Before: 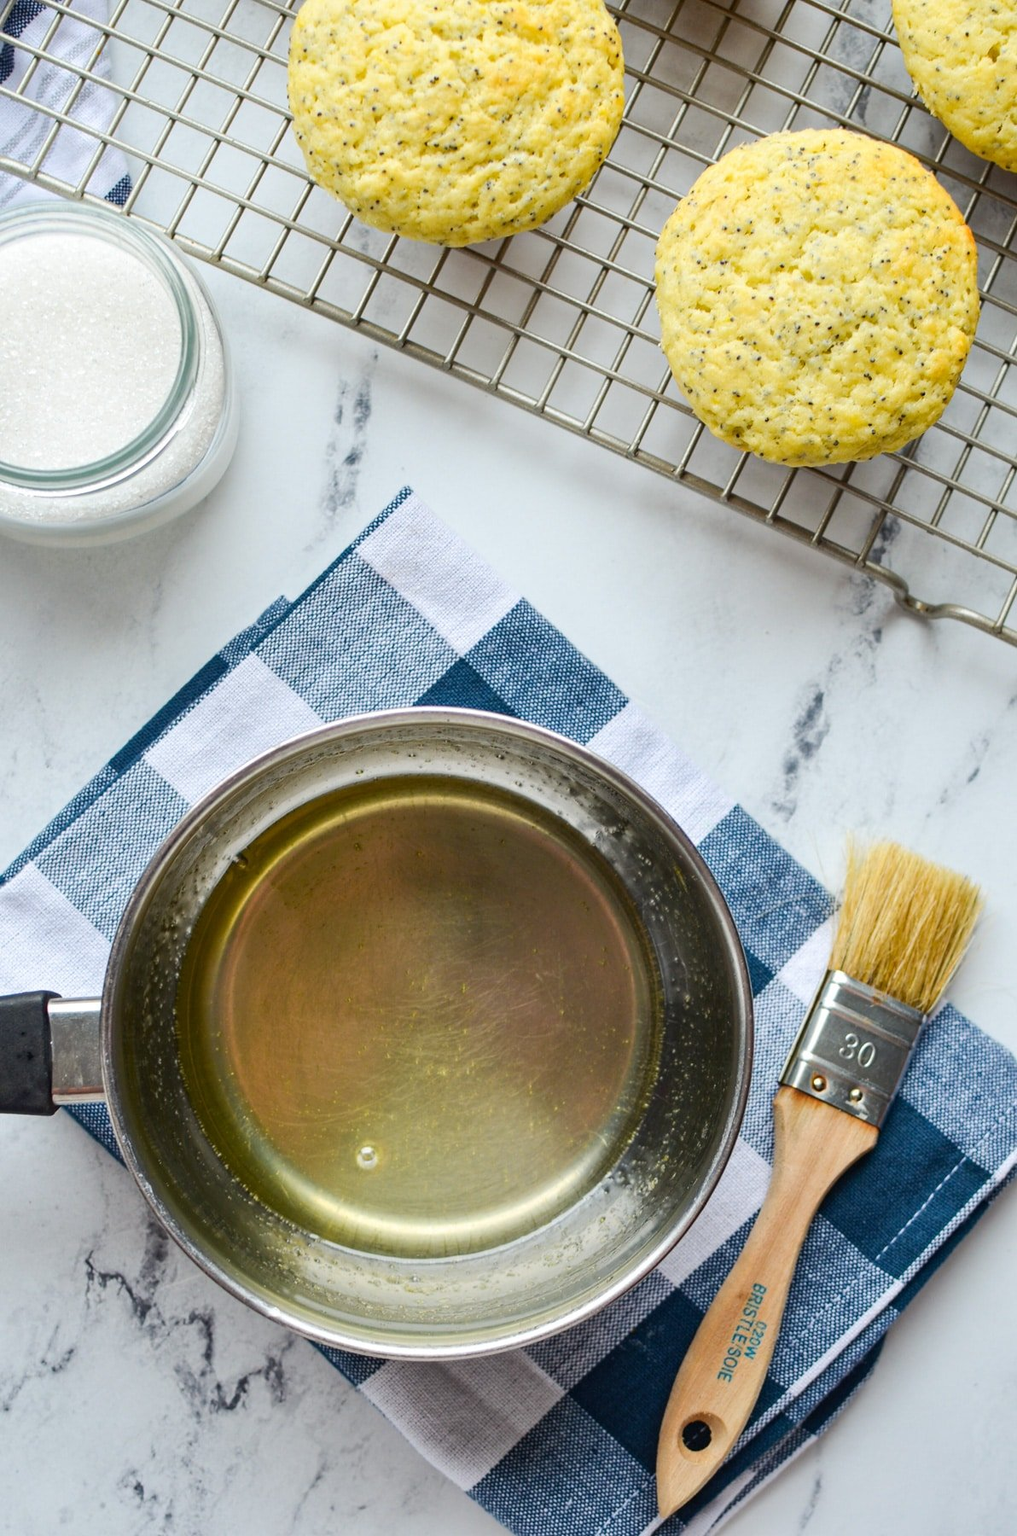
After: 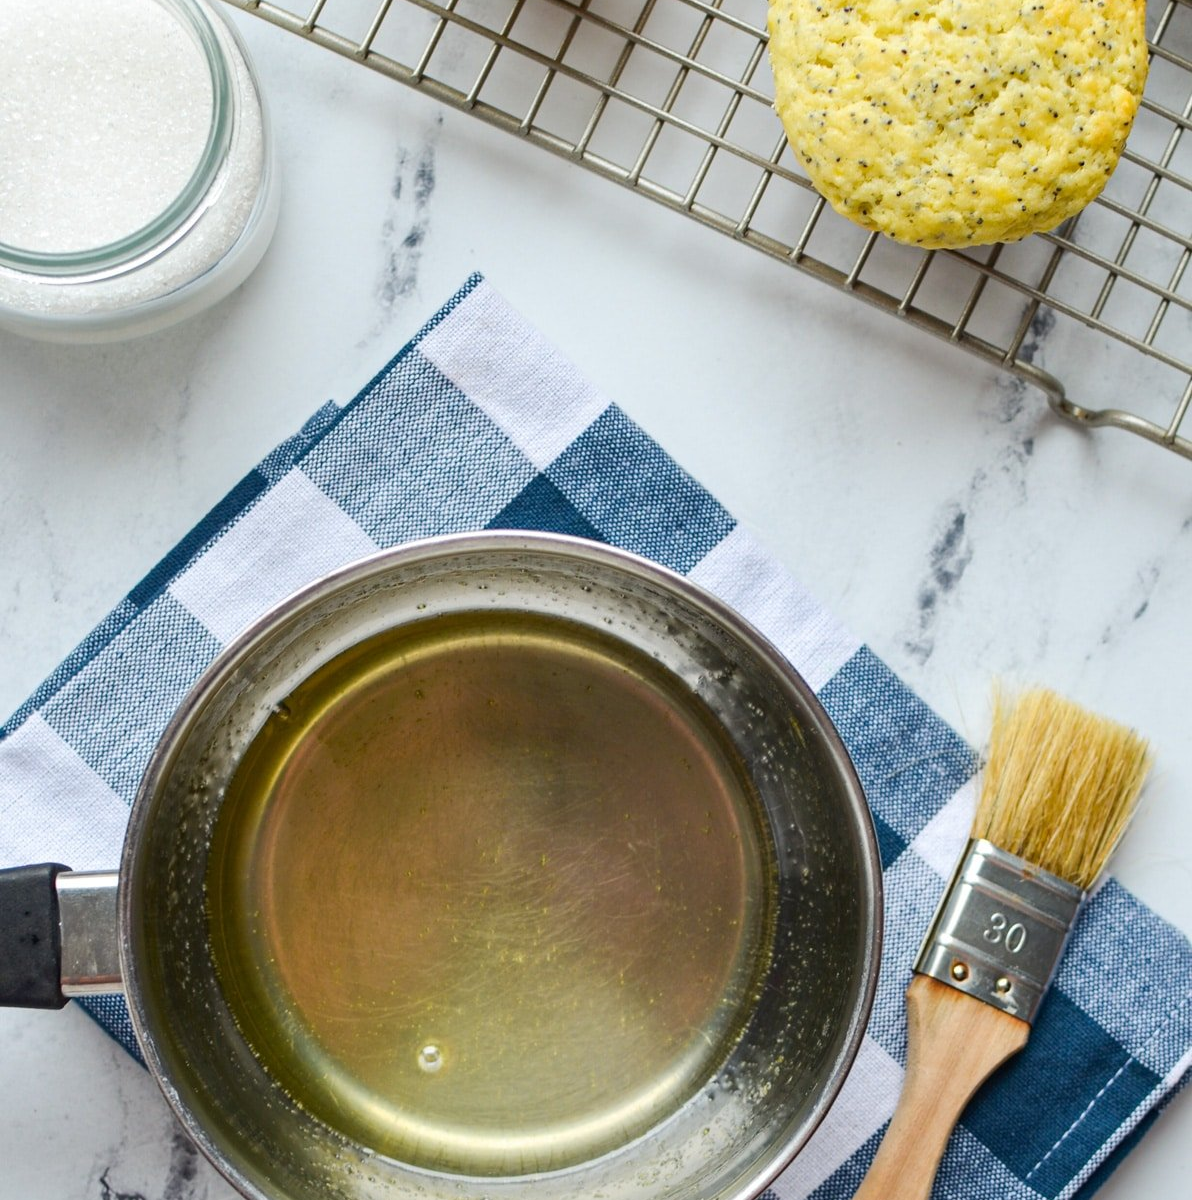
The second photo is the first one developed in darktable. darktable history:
crop: top 16.609%, bottom 16.721%
